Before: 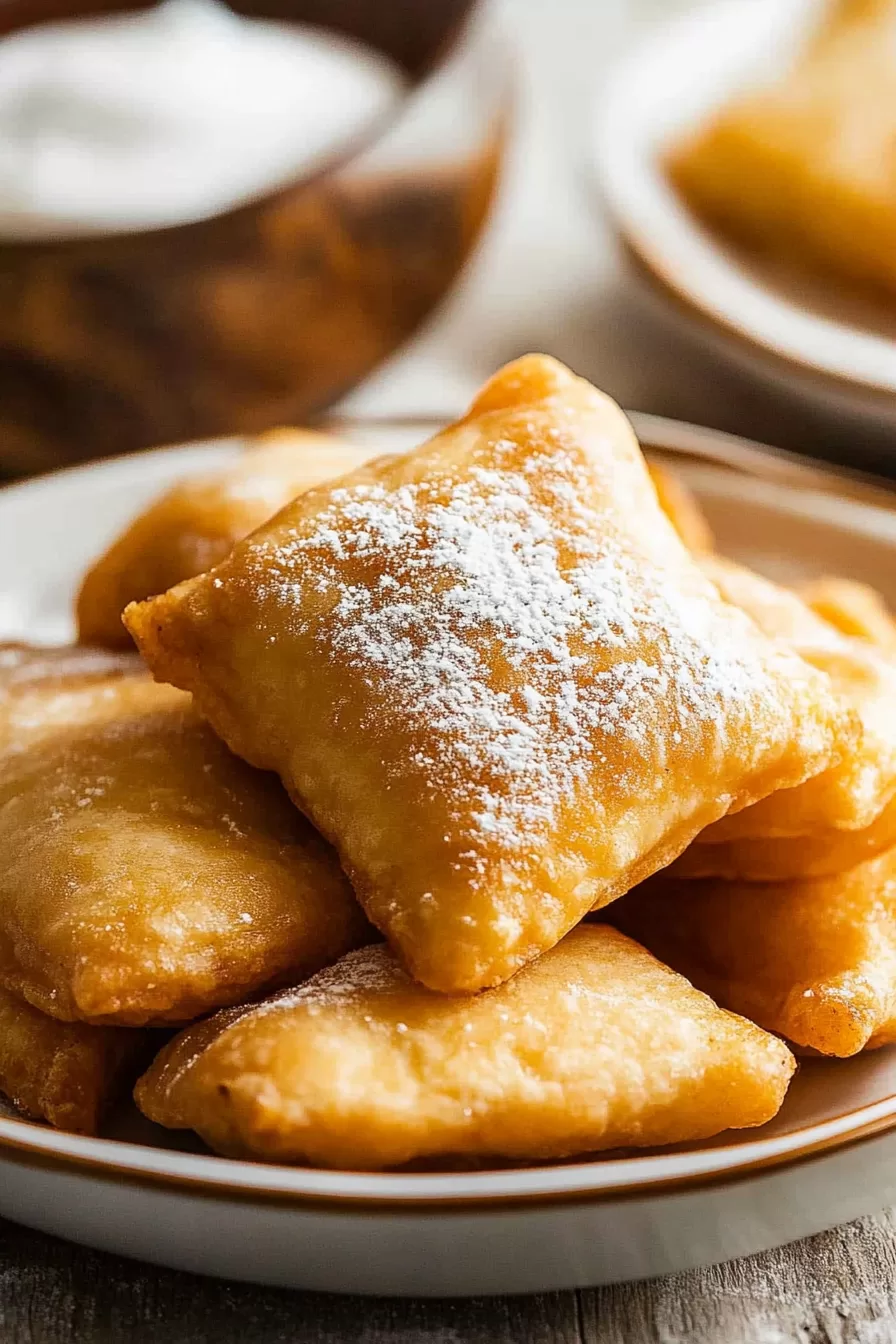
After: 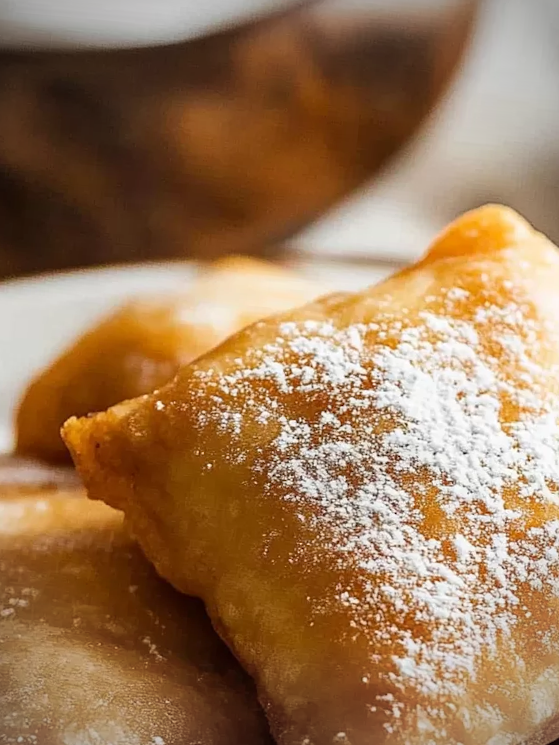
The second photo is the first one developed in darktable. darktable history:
vignetting: width/height ratio 1.094
crop and rotate: angle -4.99°, left 2.122%, top 6.945%, right 27.566%, bottom 30.519%
